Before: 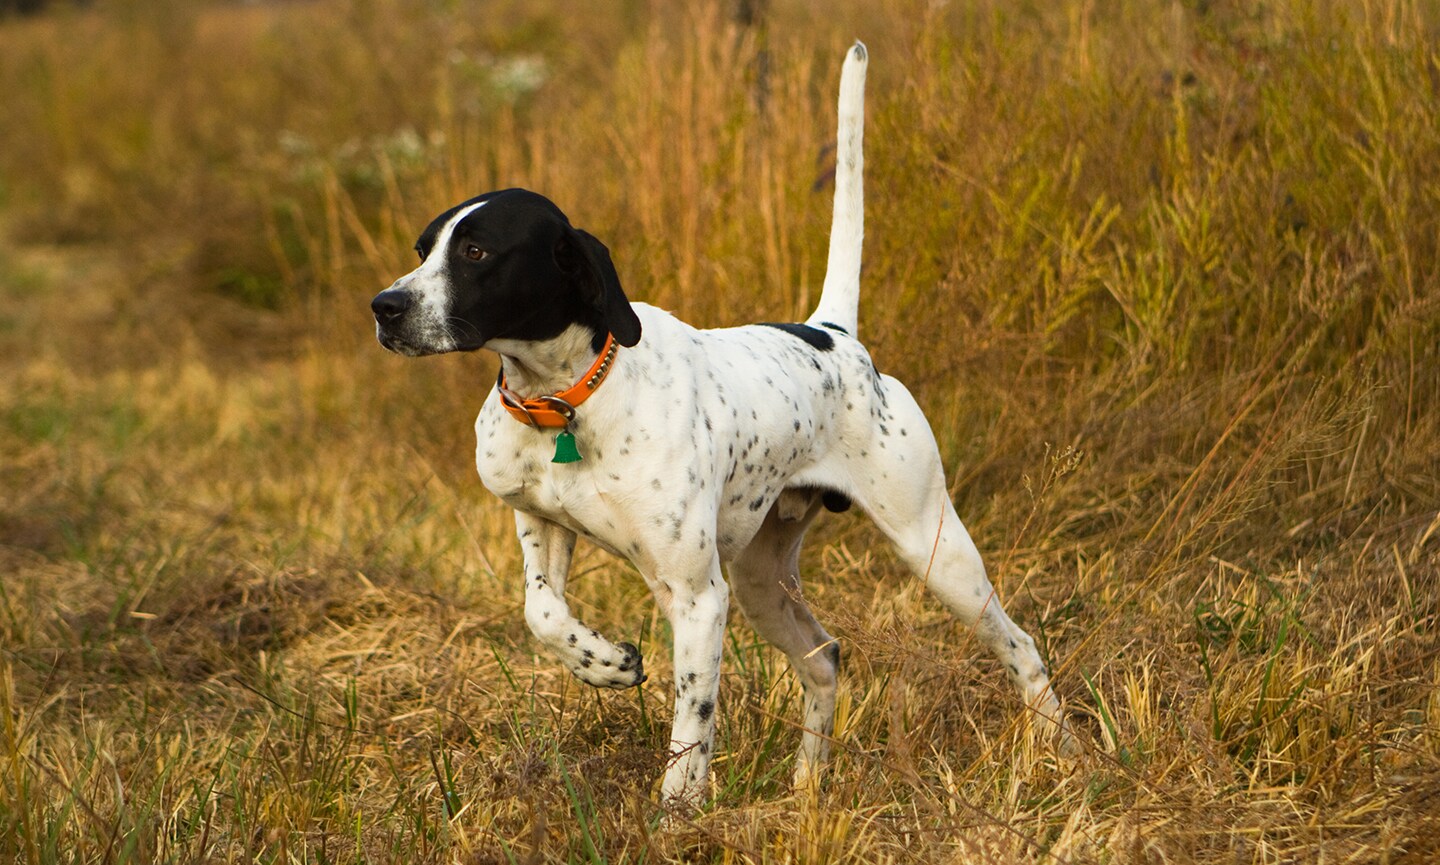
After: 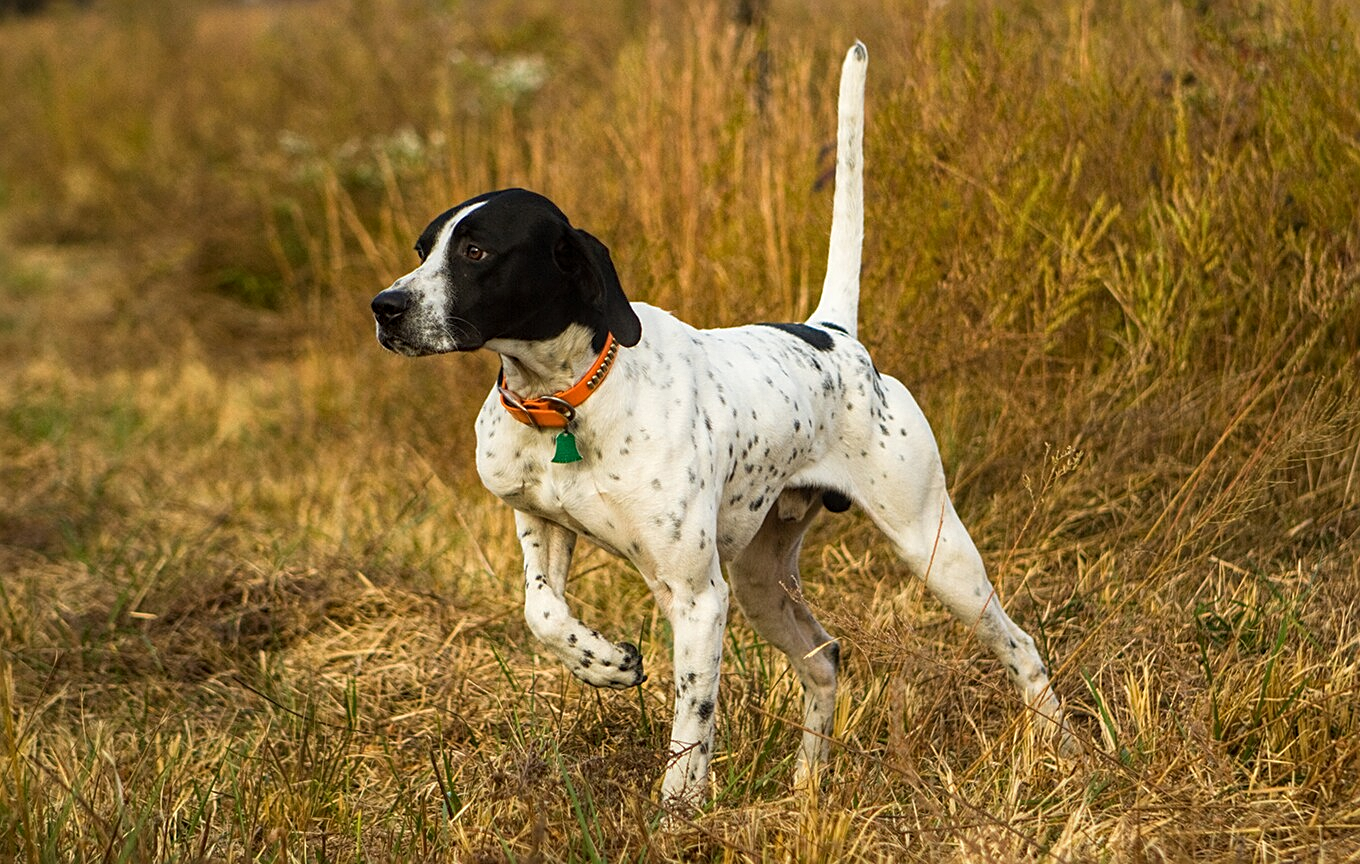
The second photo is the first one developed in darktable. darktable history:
crop: right 4.514%, bottom 0.03%
sharpen: radius 2.201, amount 0.386, threshold 0.215
local contrast: on, module defaults
